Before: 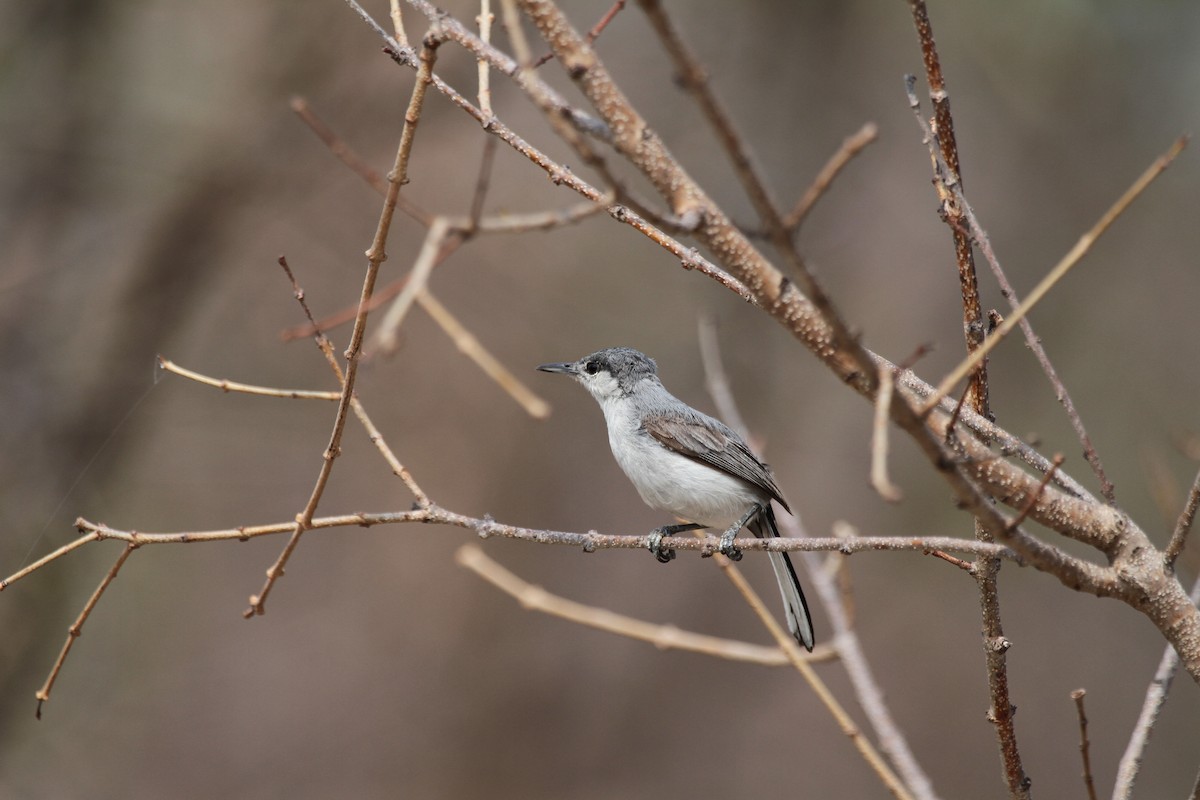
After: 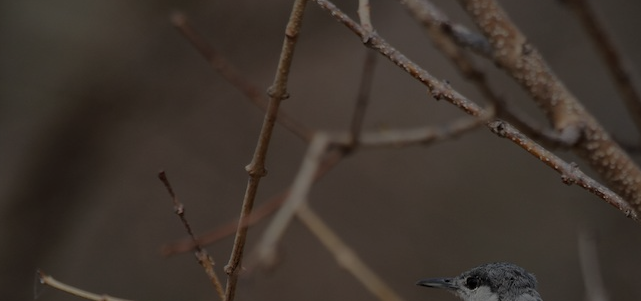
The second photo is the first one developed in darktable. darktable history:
crop: left 10.048%, top 10.676%, right 36.481%, bottom 51.677%
exposure: exposure -2.039 EV, compensate highlight preservation false
